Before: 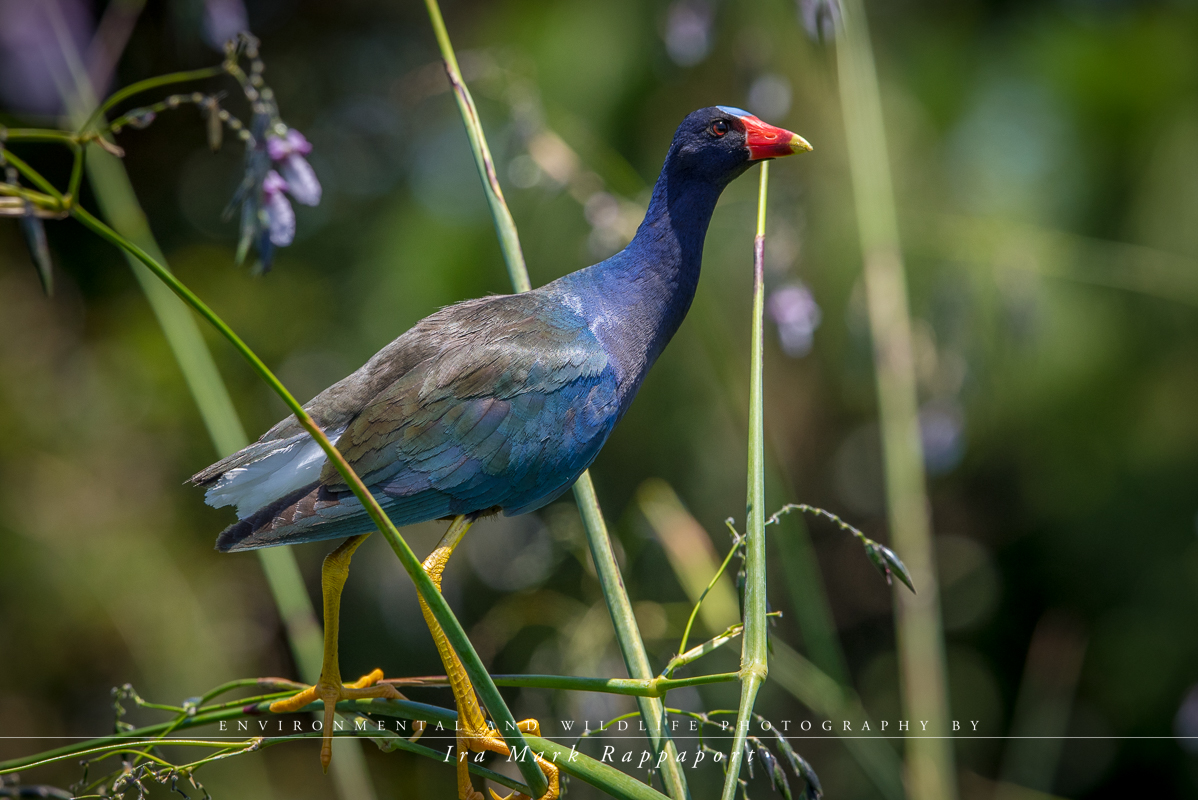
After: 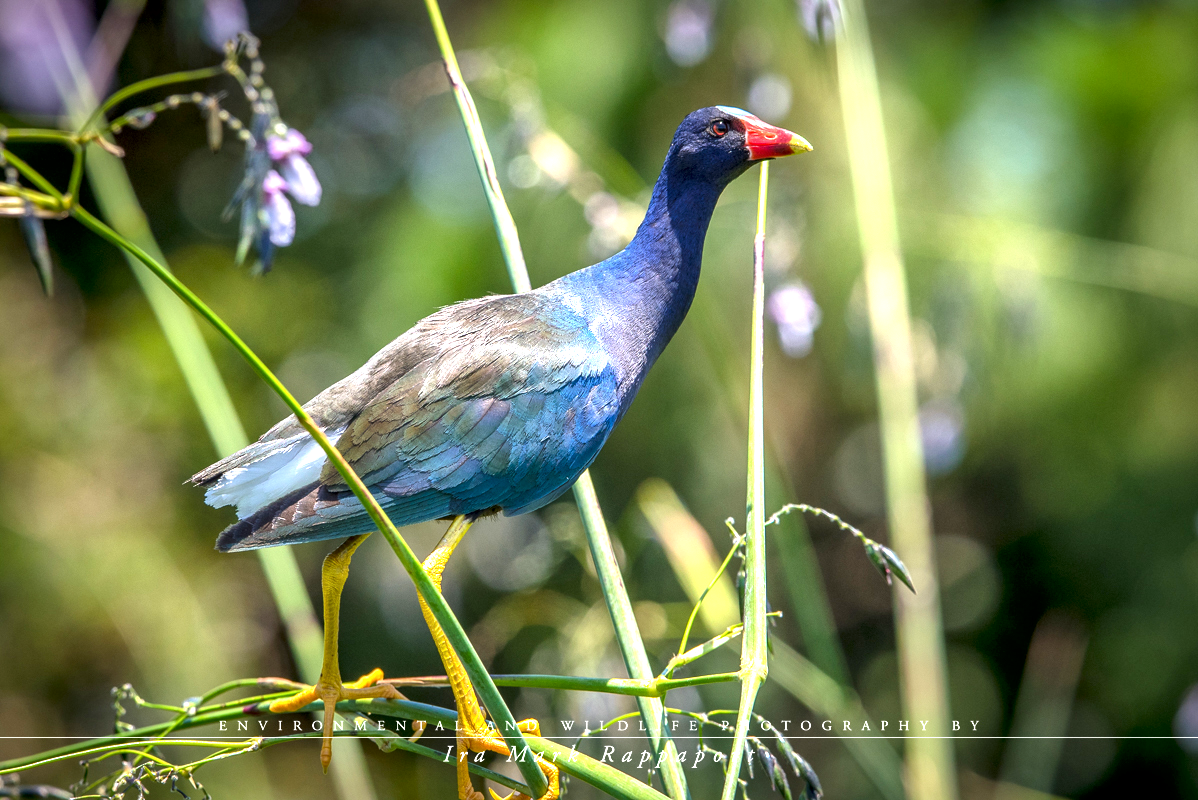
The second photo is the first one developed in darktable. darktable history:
exposure: black level correction 0.001, exposure 0.5 EV, compensate exposure bias true, compensate highlight preservation false
local contrast: mode bilateral grid, contrast 20, coarseness 50, detail 130%, midtone range 0.2
